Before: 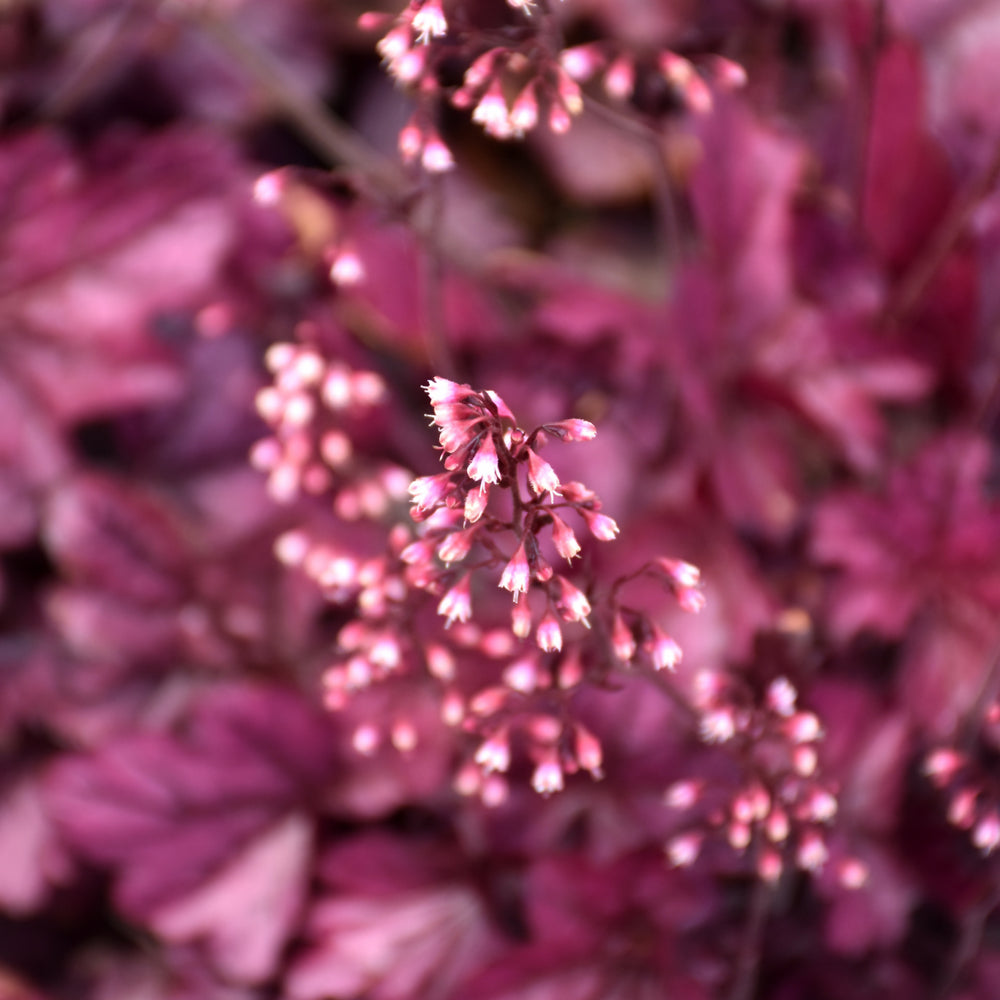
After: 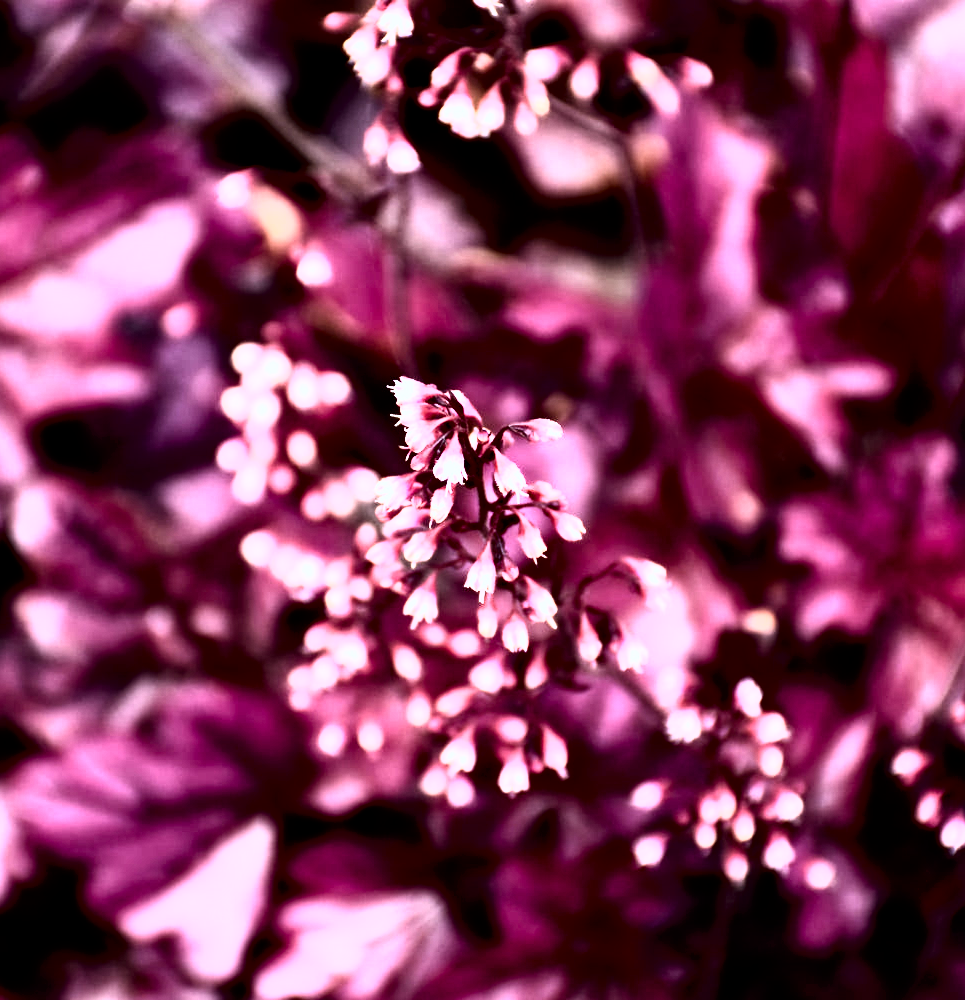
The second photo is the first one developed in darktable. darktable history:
tone curve: curves: ch0 [(0, 0) (0.003, 0) (0.011, 0) (0.025, 0) (0.044, 0.001) (0.069, 0.003) (0.1, 0.003) (0.136, 0.006) (0.177, 0.014) (0.224, 0.056) (0.277, 0.128) (0.335, 0.218) (0.399, 0.346) (0.468, 0.512) (0.543, 0.713) (0.623, 0.898) (0.709, 0.987) (0.801, 0.99) (0.898, 0.99) (1, 1)], color space Lab, independent channels, preserve colors none
shadows and highlights: shadows 24.86, highlights -24.16
crop and rotate: left 3.447%
exposure: exposure 0.127 EV, compensate highlight preservation false
contrast equalizer: y [[0.627 ×6], [0.563 ×6], [0 ×6], [0 ×6], [0 ×6]], mix 0.159
filmic rgb: black relative exposure -5.05 EV, white relative exposure 3.96 EV, hardness 2.9, contrast 1.299
color balance rgb: highlights gain › luminance 16.589%, highlights gain › chroma 2.929%, highlights gain › hue 258.32°, perceptual saturation grading › global saturation 18.045%, global vibrance 5.881%
